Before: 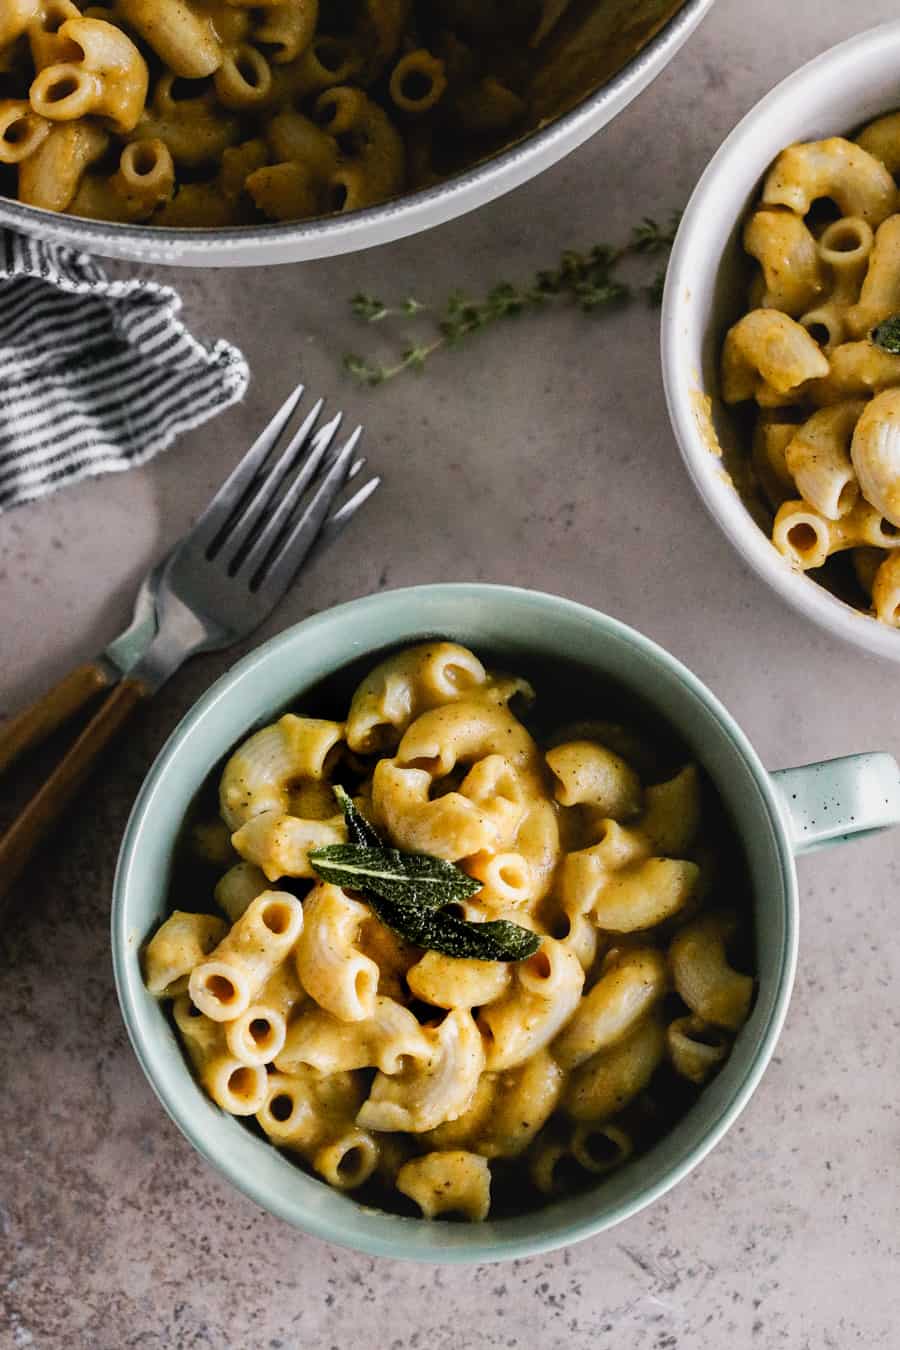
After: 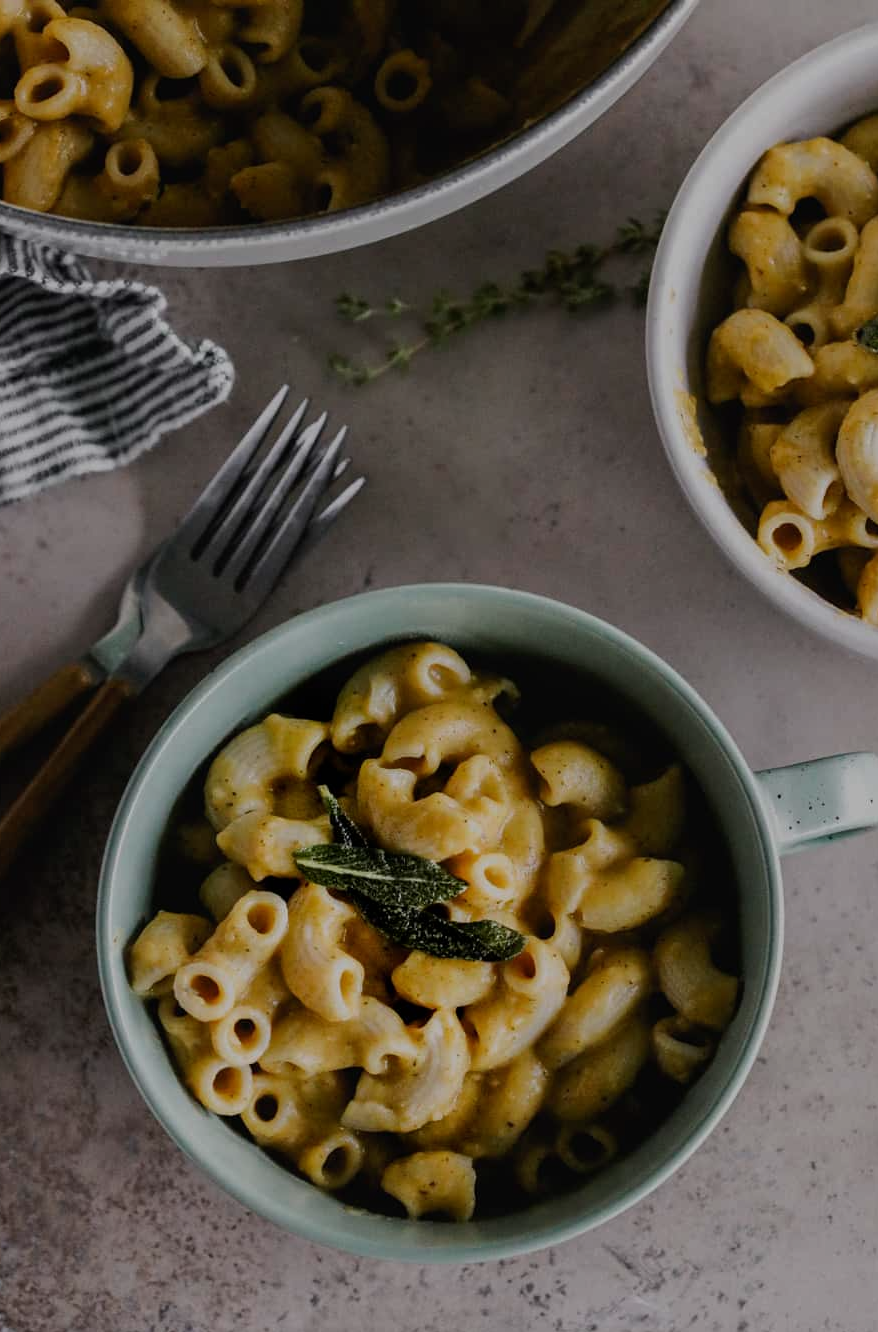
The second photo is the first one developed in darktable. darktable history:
exposure: exposure -1 EV, compensate highlight preservation false
crop and rotate: left 1.774%, right 0.633%, bottom 1.28%
